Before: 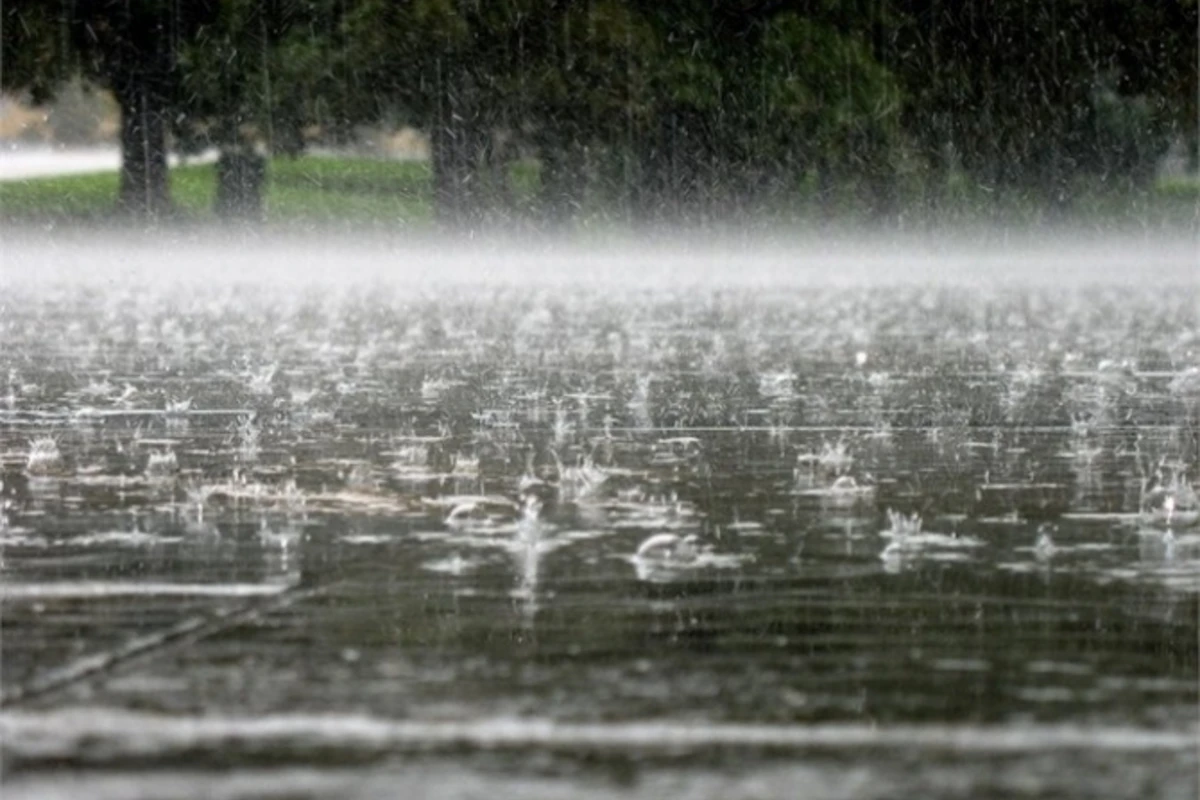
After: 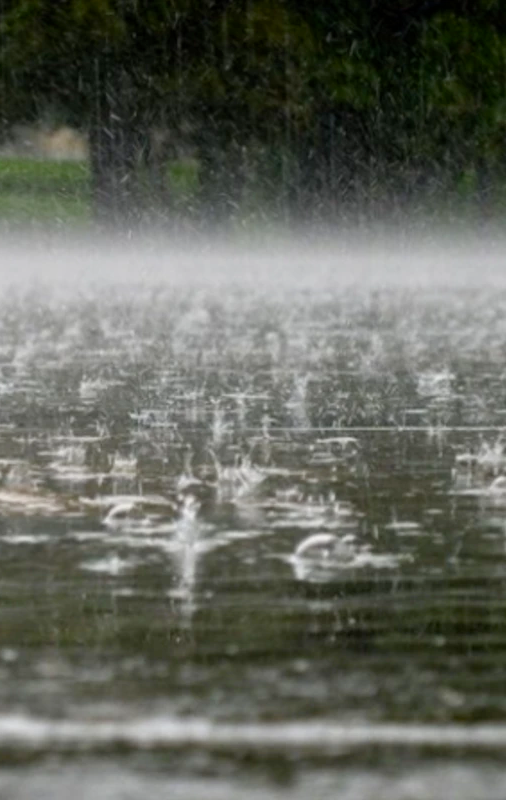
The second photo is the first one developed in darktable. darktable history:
graduated density: on, module defaults
color balance rgb: perceptual saturation grading › global saturation 20%, perceptual saturation grading › highlights -25%, perceptual saturation grading › shadows 50%
crop: left 28.583%, right 29.231%
